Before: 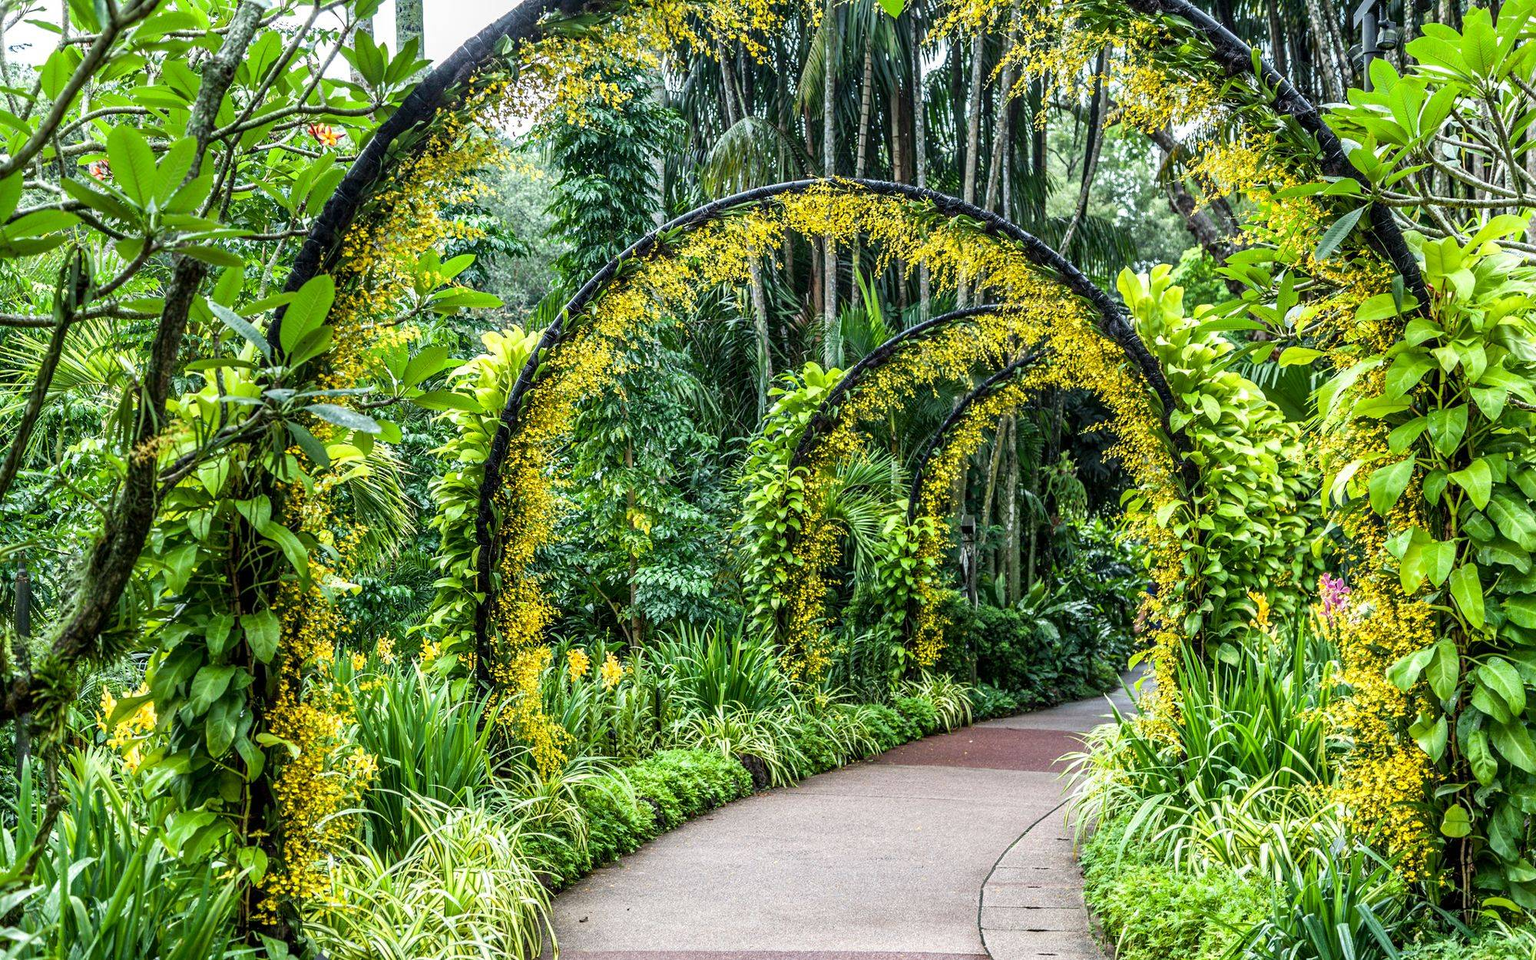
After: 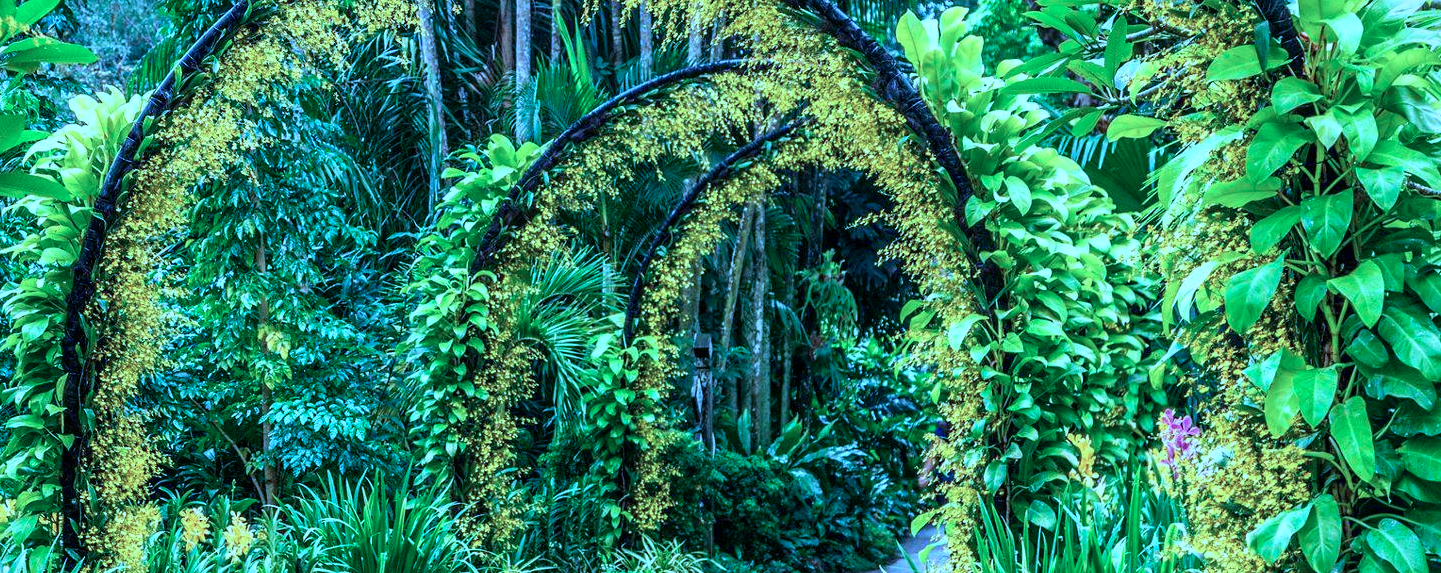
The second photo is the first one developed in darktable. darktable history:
crop and rotate: left 27.938%, top 27.046%, bottom 27.046%
color calibration: illuminant as shot in camera, x 0.442, y 0.413, temperature 2903.13 K
vignetting: fall-off start 97.23%, saturation -0.024, center (-0.033, -0.042), width/height ratio 1.179, unbound false
